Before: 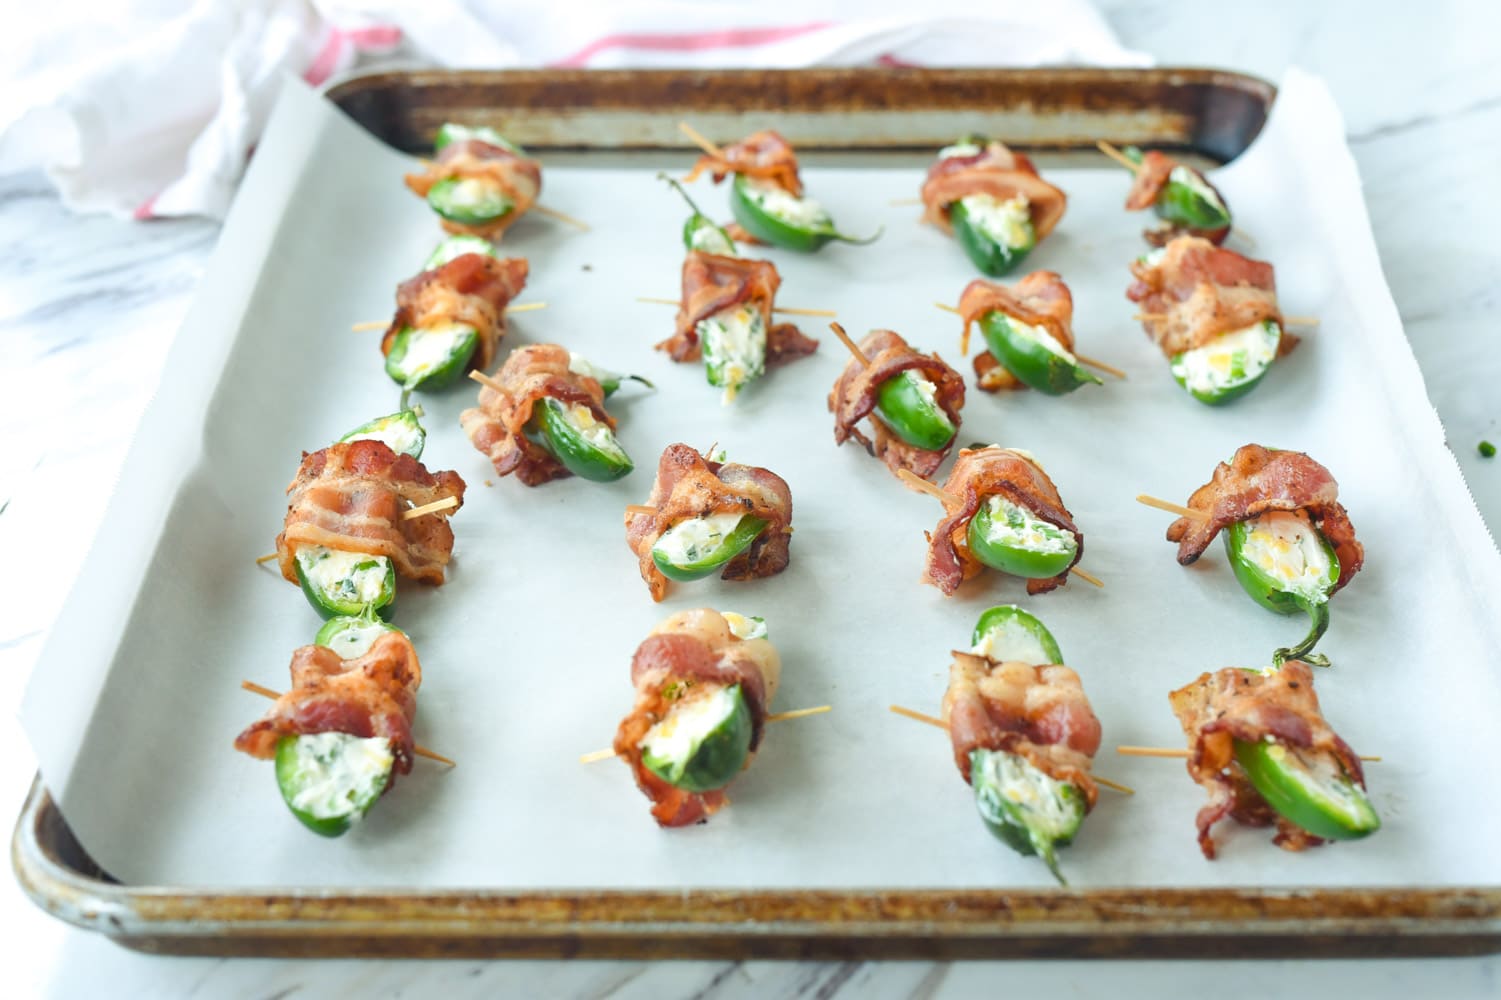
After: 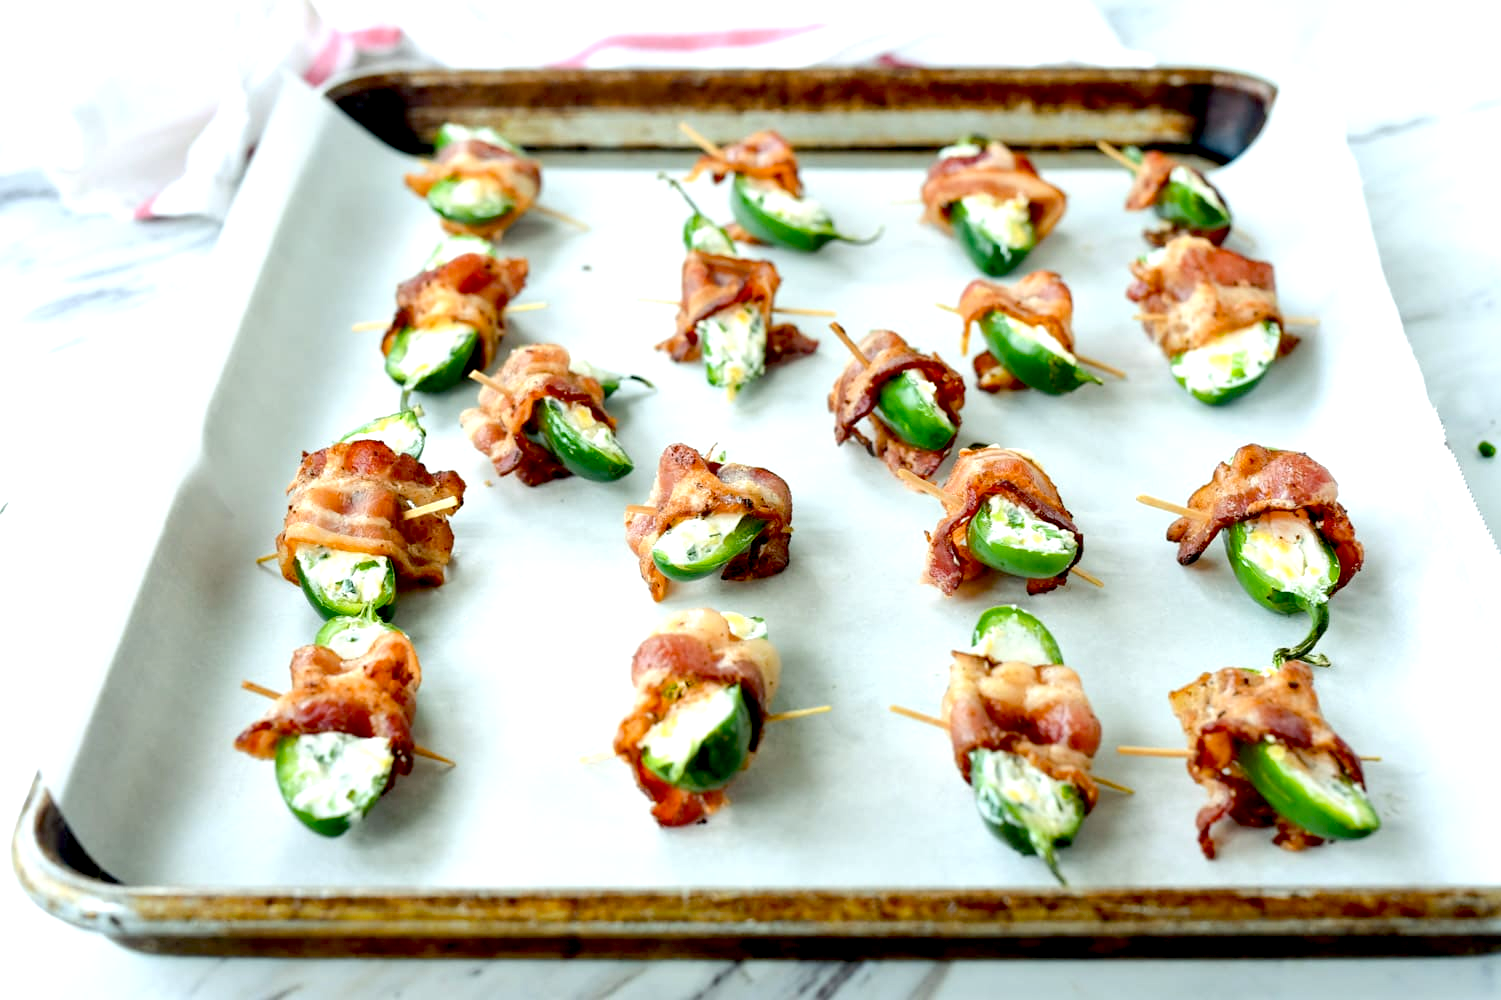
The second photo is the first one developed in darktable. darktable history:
exposure: black level correction 0.048, exposure 0.013 EV, compensate exposure bias true, compensate highlight preservation false
tone equalizer: -8 EV -0.405 EV, -7 EV -0.428 EV, -6 EV -0.315 EV, -5 EV -0.194 EV, -3 EV 0.206 EV, -2 EV 0.313 EV, -1 EV 0.406 EV, +0 EV 0.415 EV, edges refinement/feathering 500, mask exposure compensation -1.57 EV, preserve details no
